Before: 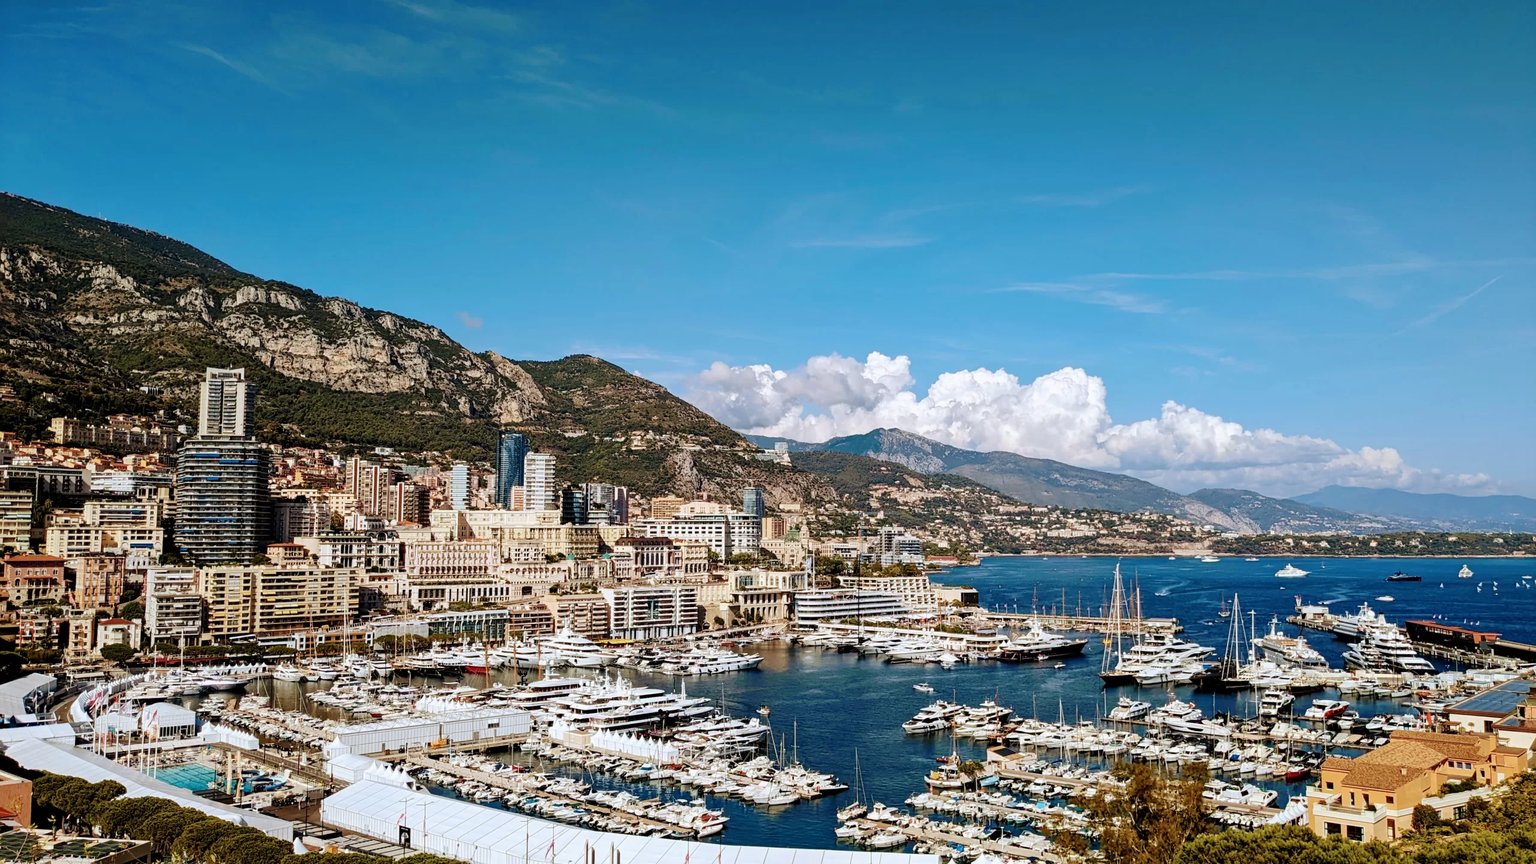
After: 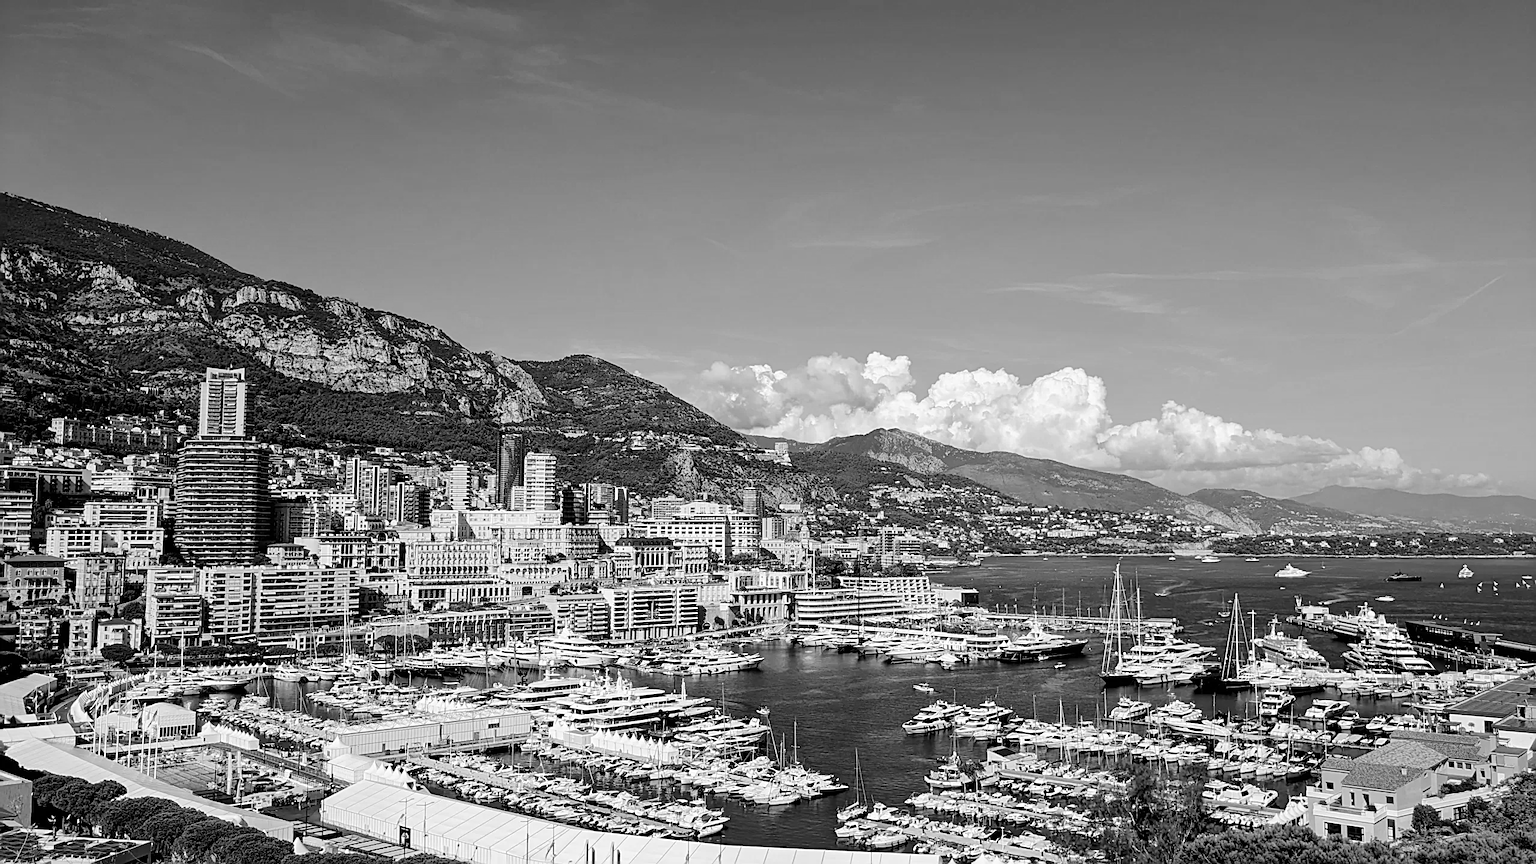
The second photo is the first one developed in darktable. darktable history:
monochrome: on, module defaults
sharpen: on, module defaults
tone equalizer: on, module defaults
